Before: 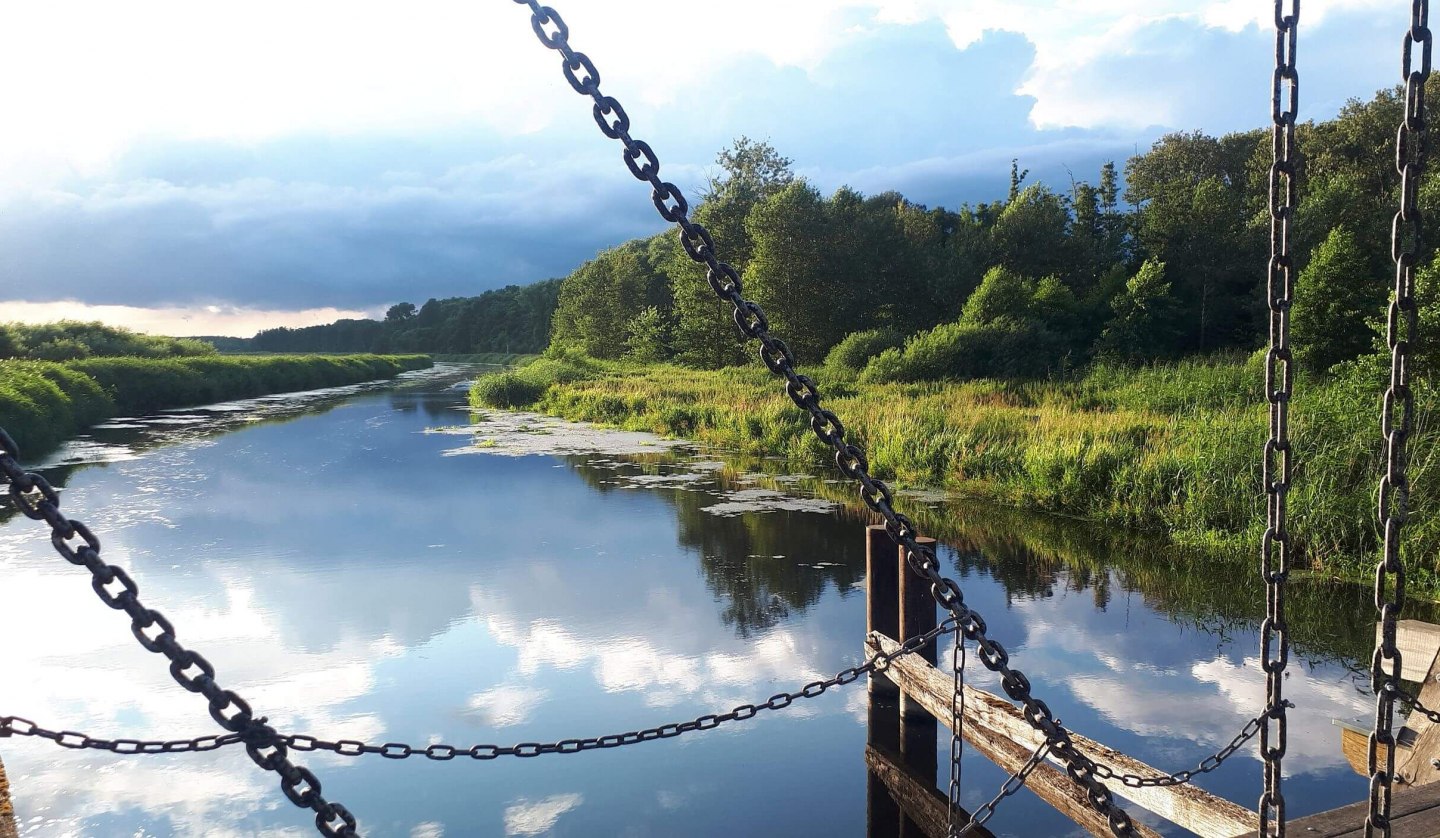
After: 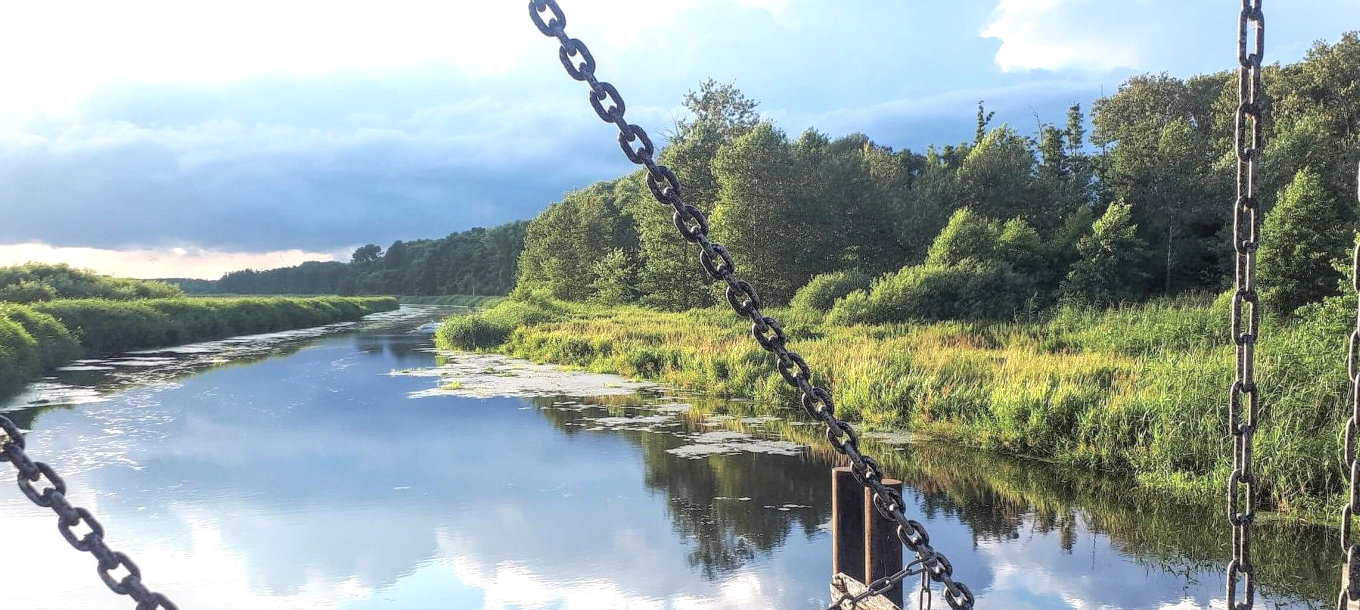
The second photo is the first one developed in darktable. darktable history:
local contrast: highlights 61%, detail 143%, midtone range 0.429
crop: left 2.378%, top 6.994%, right 3.112%, bottom 20.189%
contrast brightness saturation: brightness 0.274
